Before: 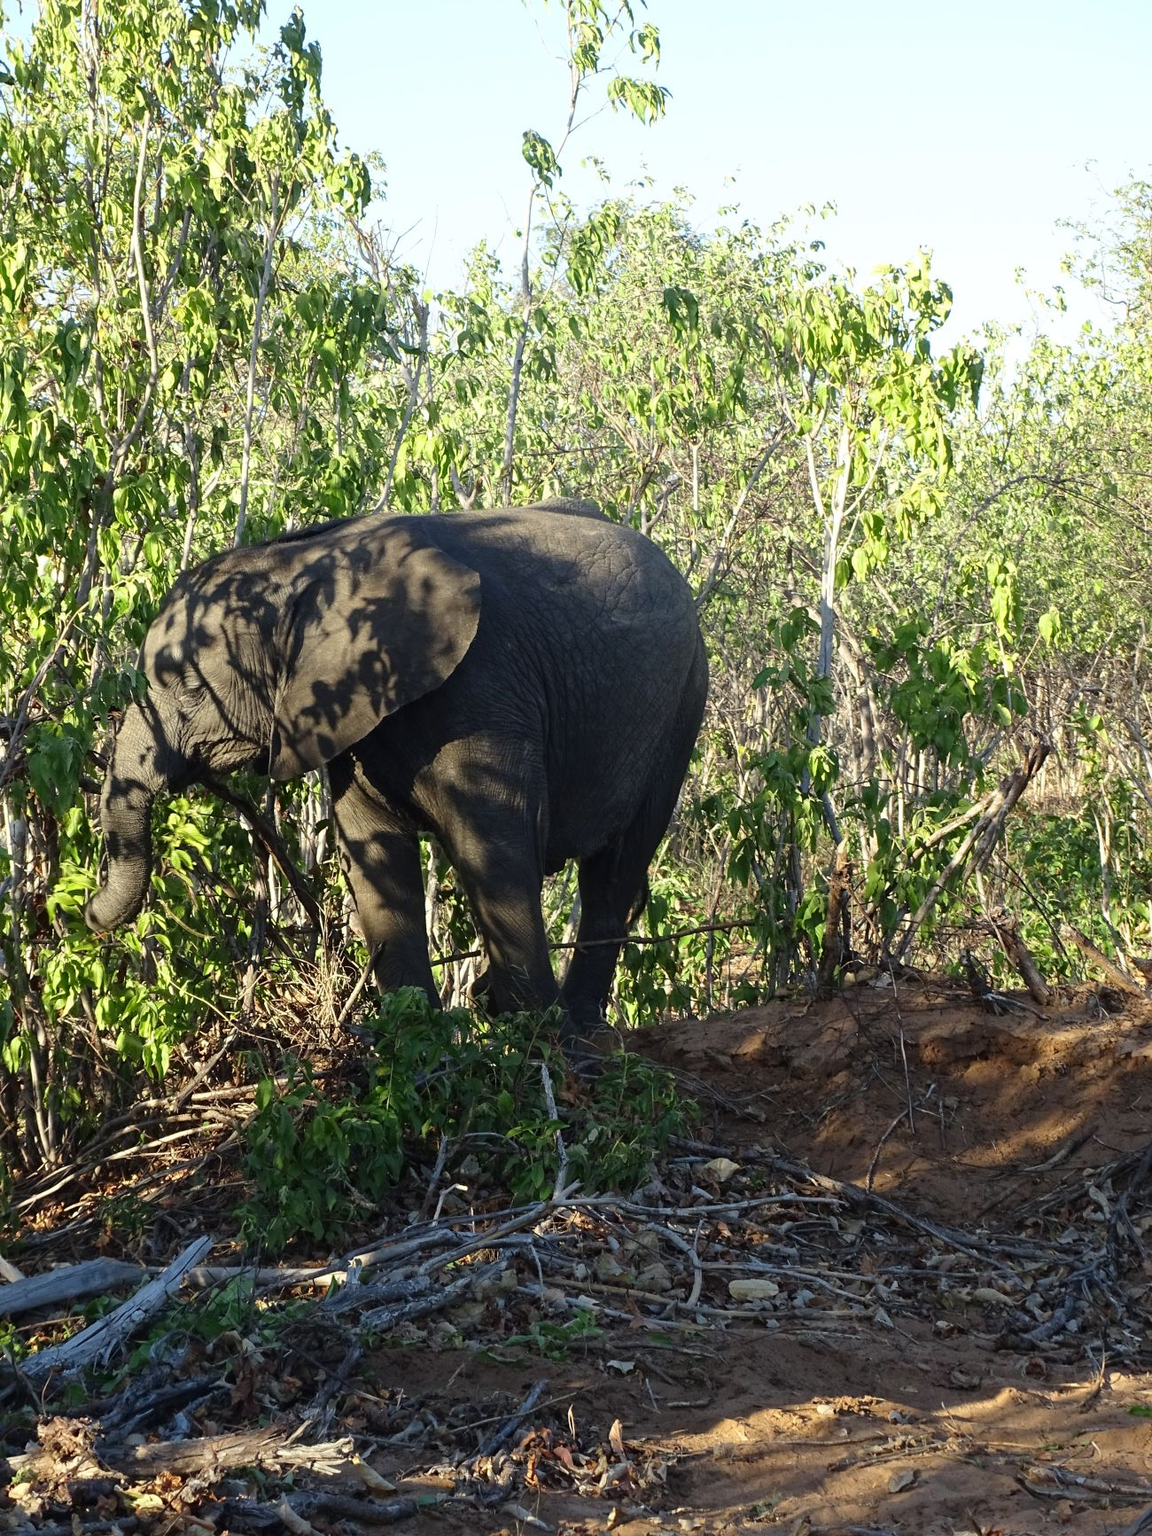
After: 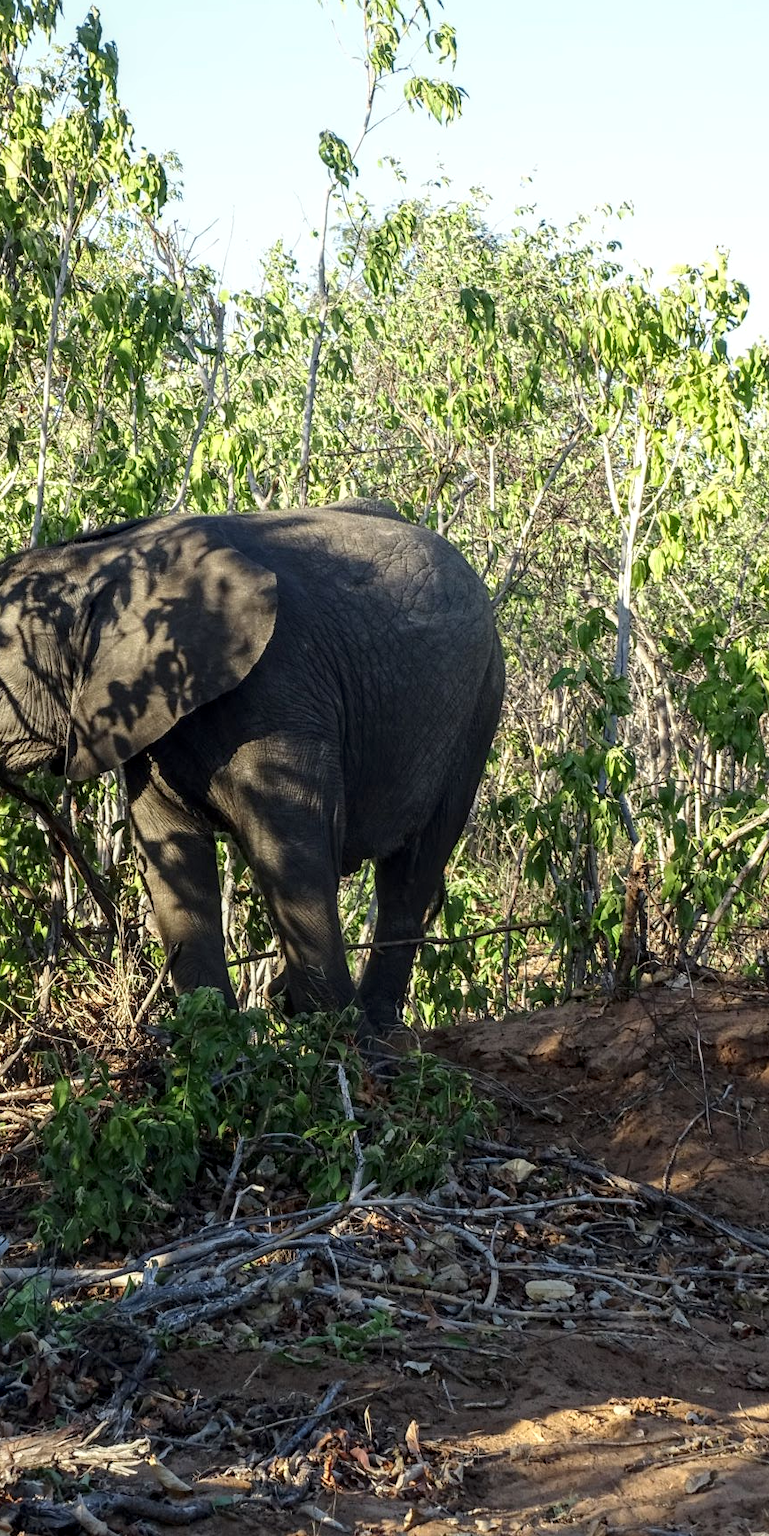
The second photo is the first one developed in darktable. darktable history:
crop and rotate: left 17.732%, right 15.423%
local contrast: highlights 35%, detail 135%
